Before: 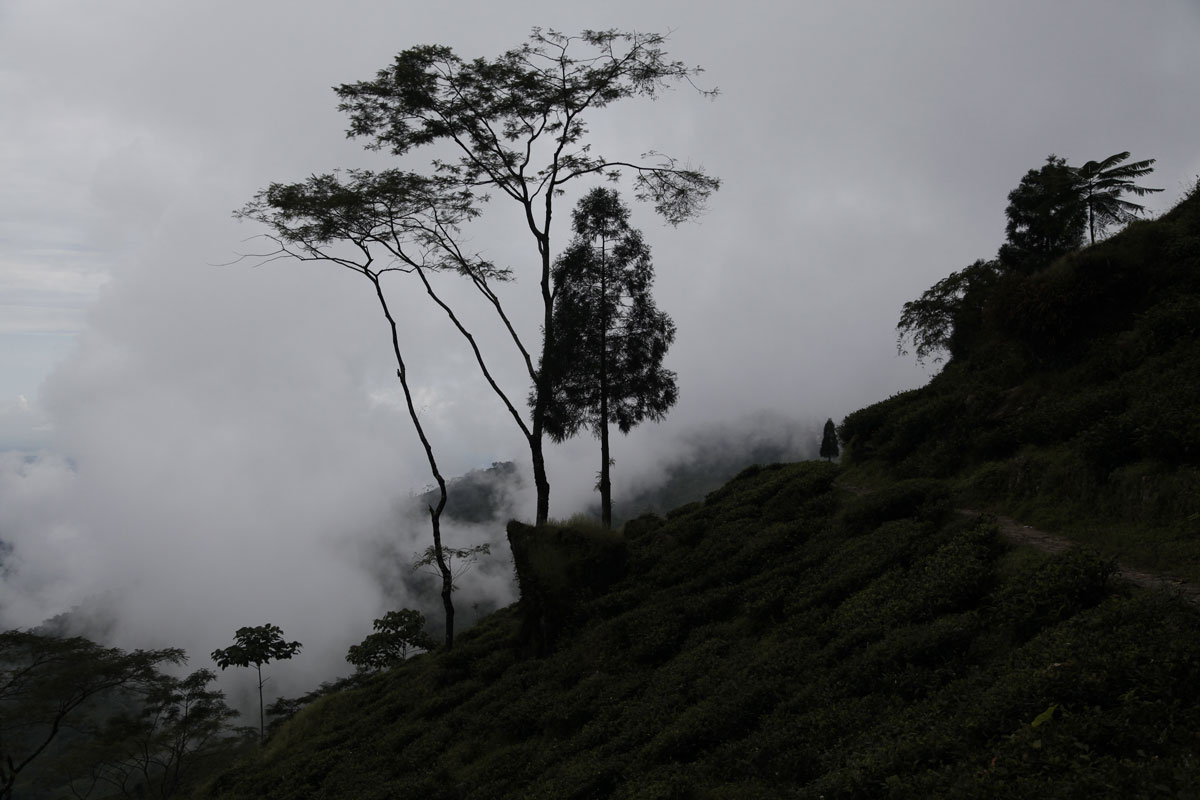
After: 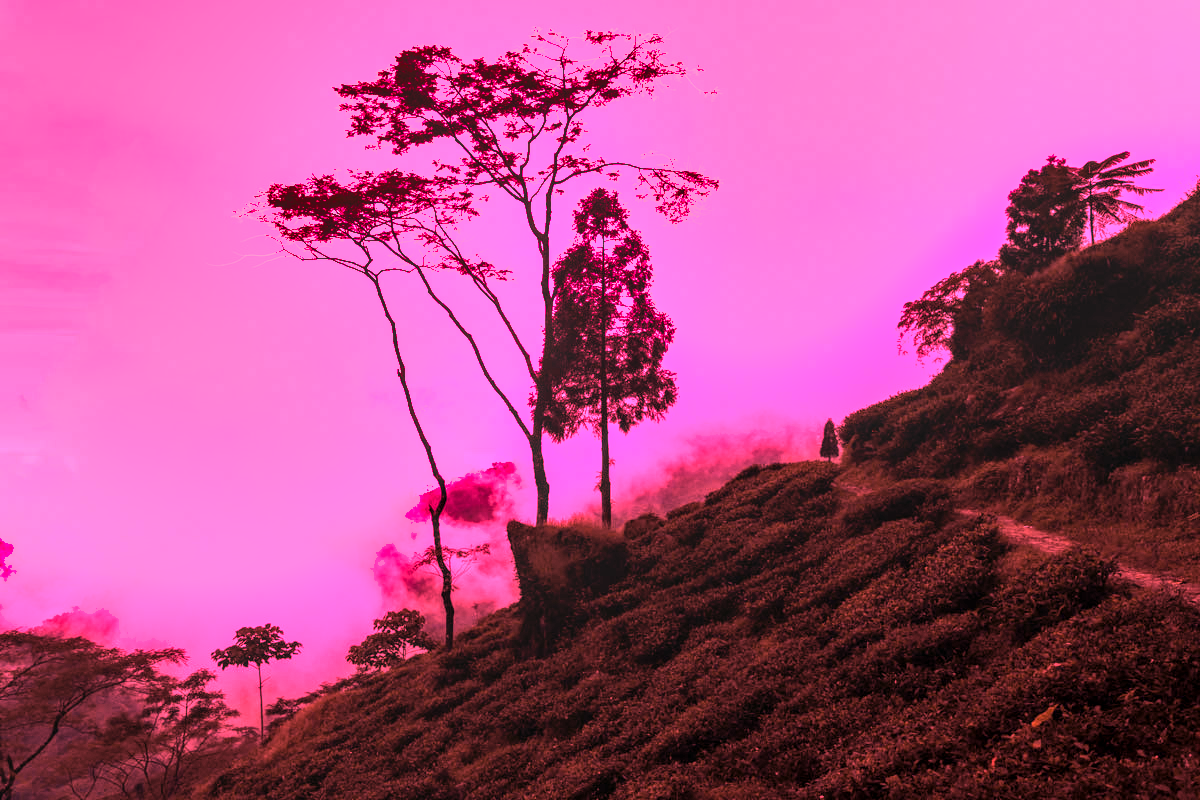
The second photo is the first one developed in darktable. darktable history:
local contrast: on, module defaults
shadows and highlights: shadows 20.91, highlights -35.45, soften with gaussian
white balance: red 4.26, blue 1.802
